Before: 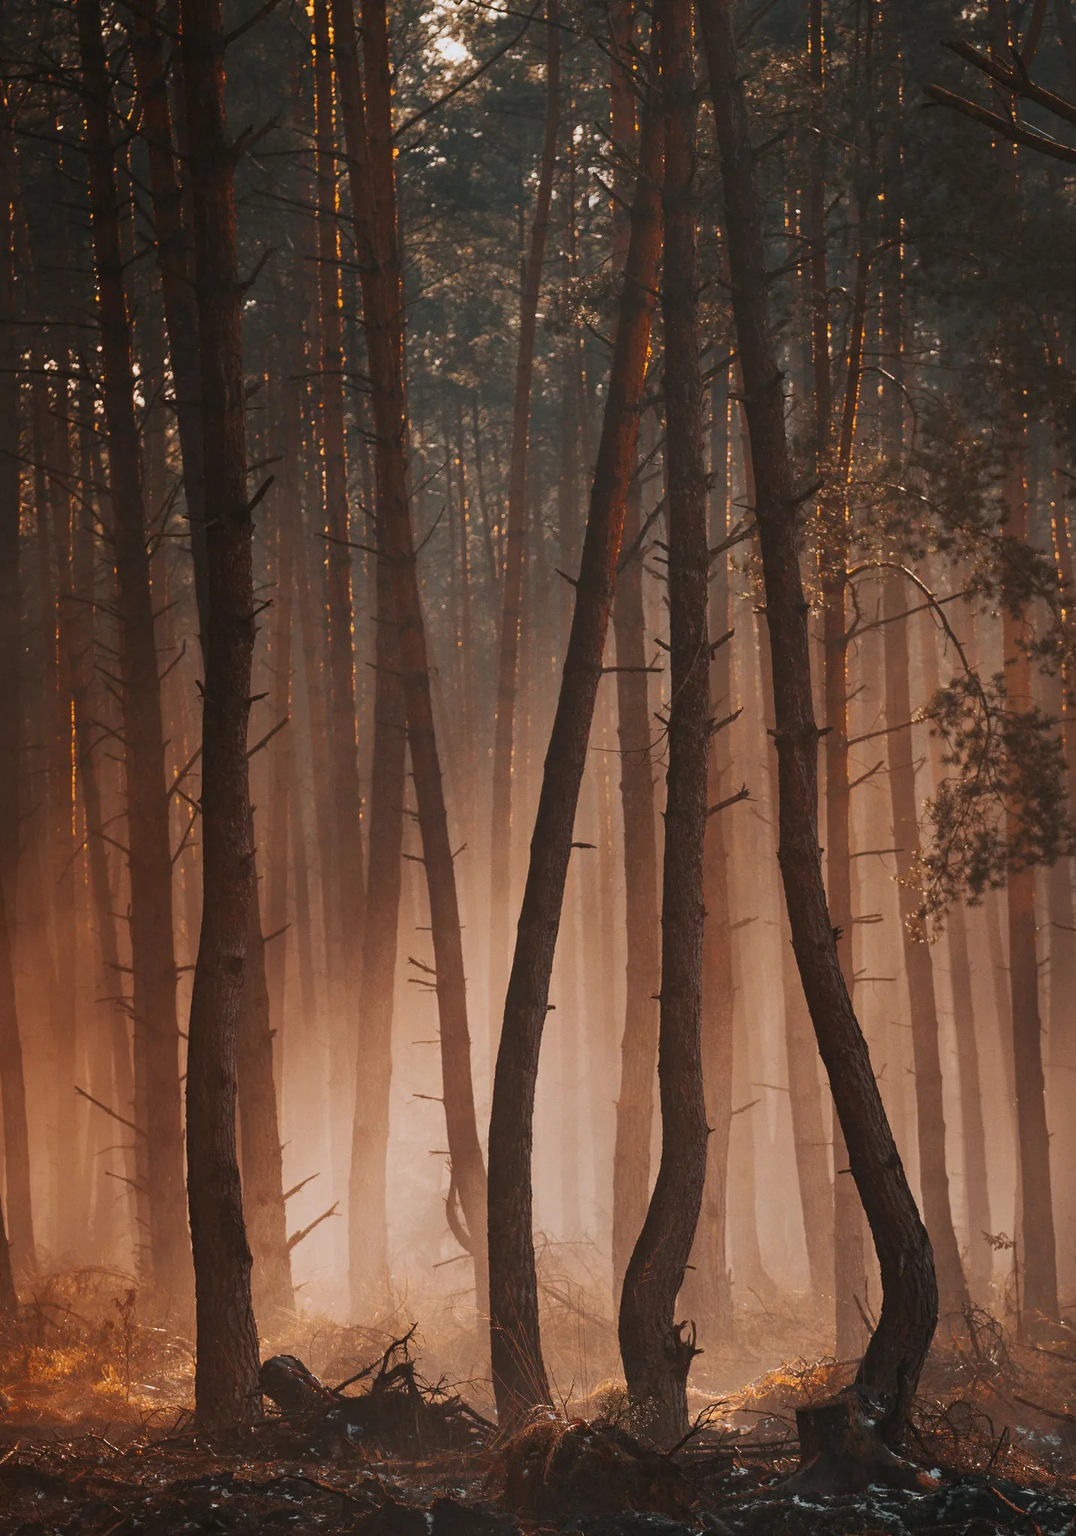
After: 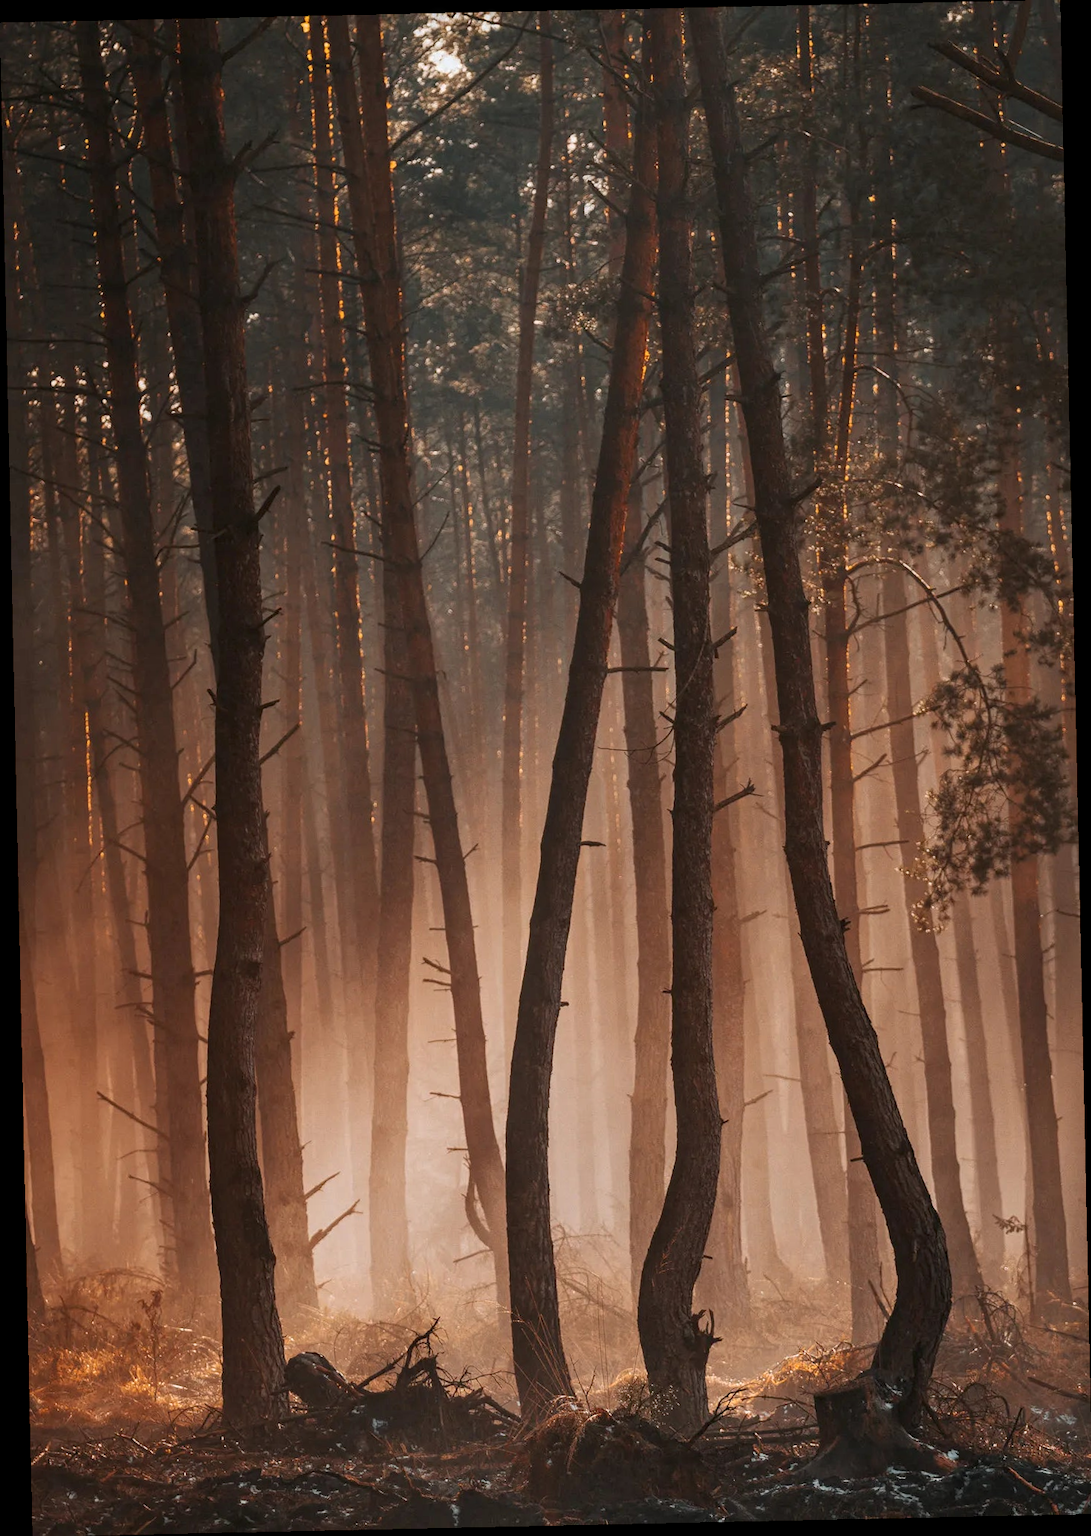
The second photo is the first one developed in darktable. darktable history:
local contrast: detail 130%
rotate and perspective: rotation -1.24°, automatic cropping off
